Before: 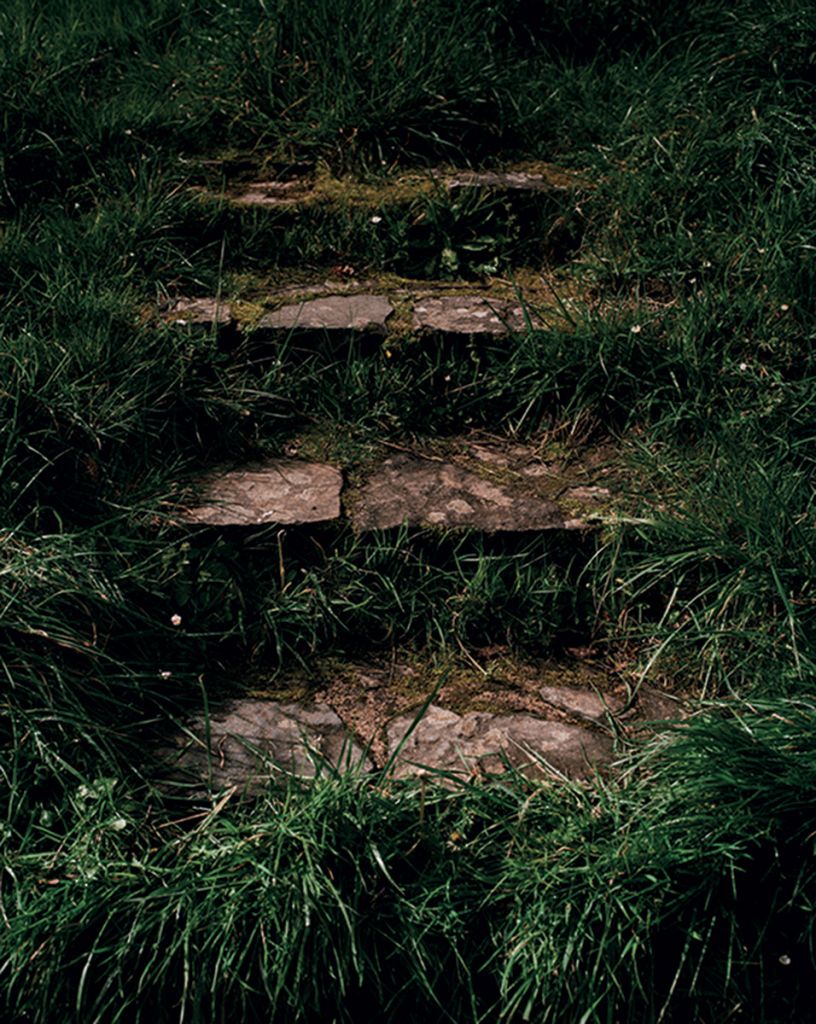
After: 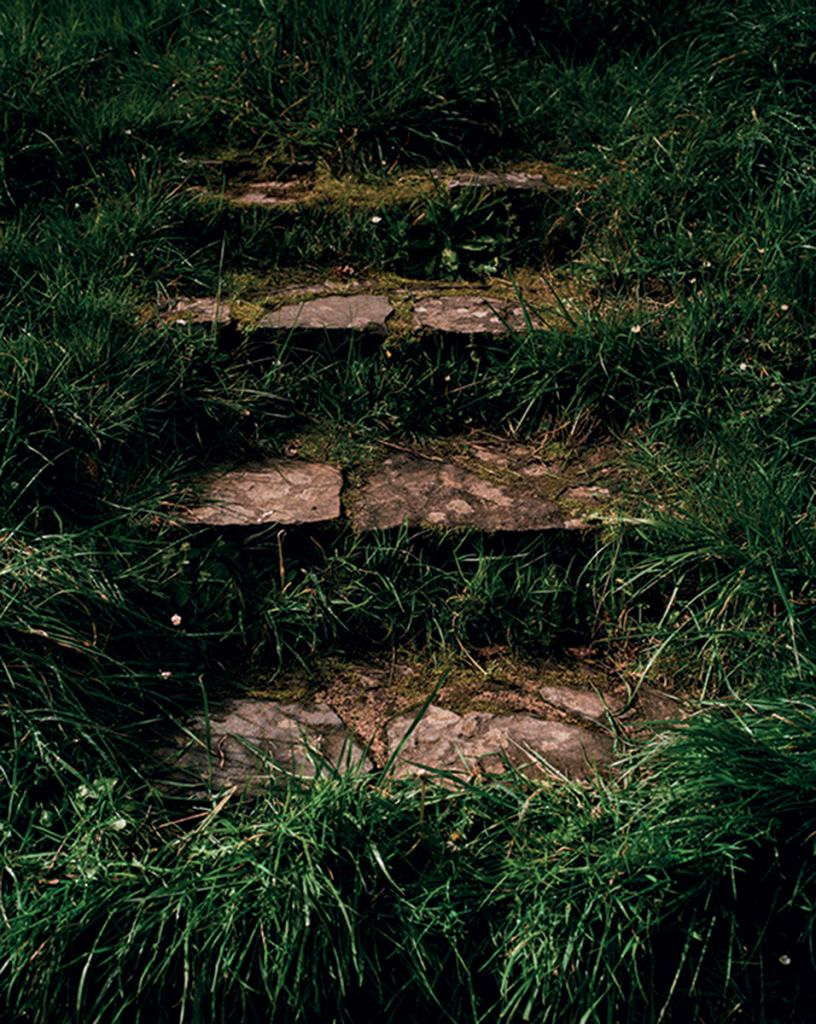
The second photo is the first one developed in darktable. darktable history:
velvia: on, module defaults
exposure: exposure 0.129 EV, compensate exposure bias true, compensate highlight preservation false
